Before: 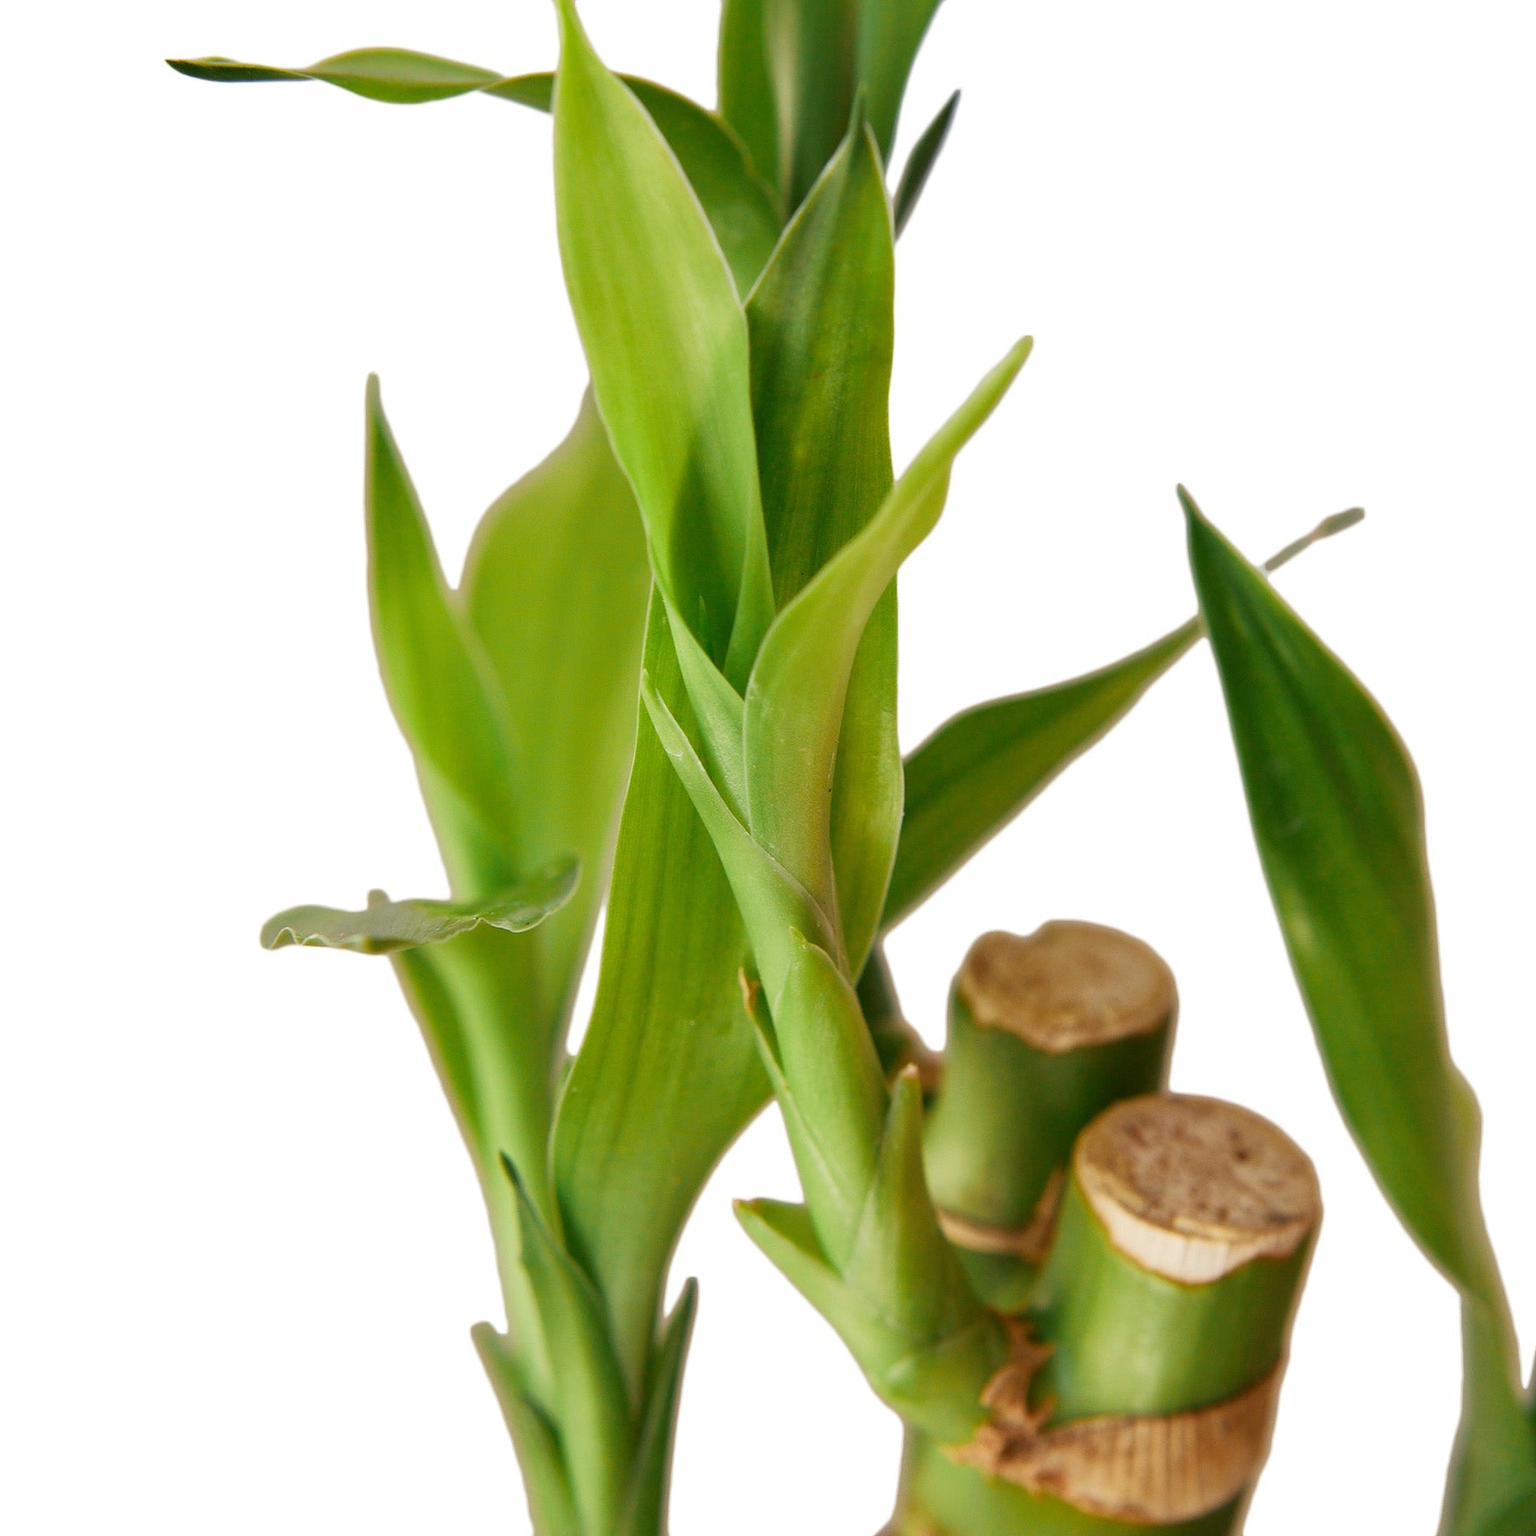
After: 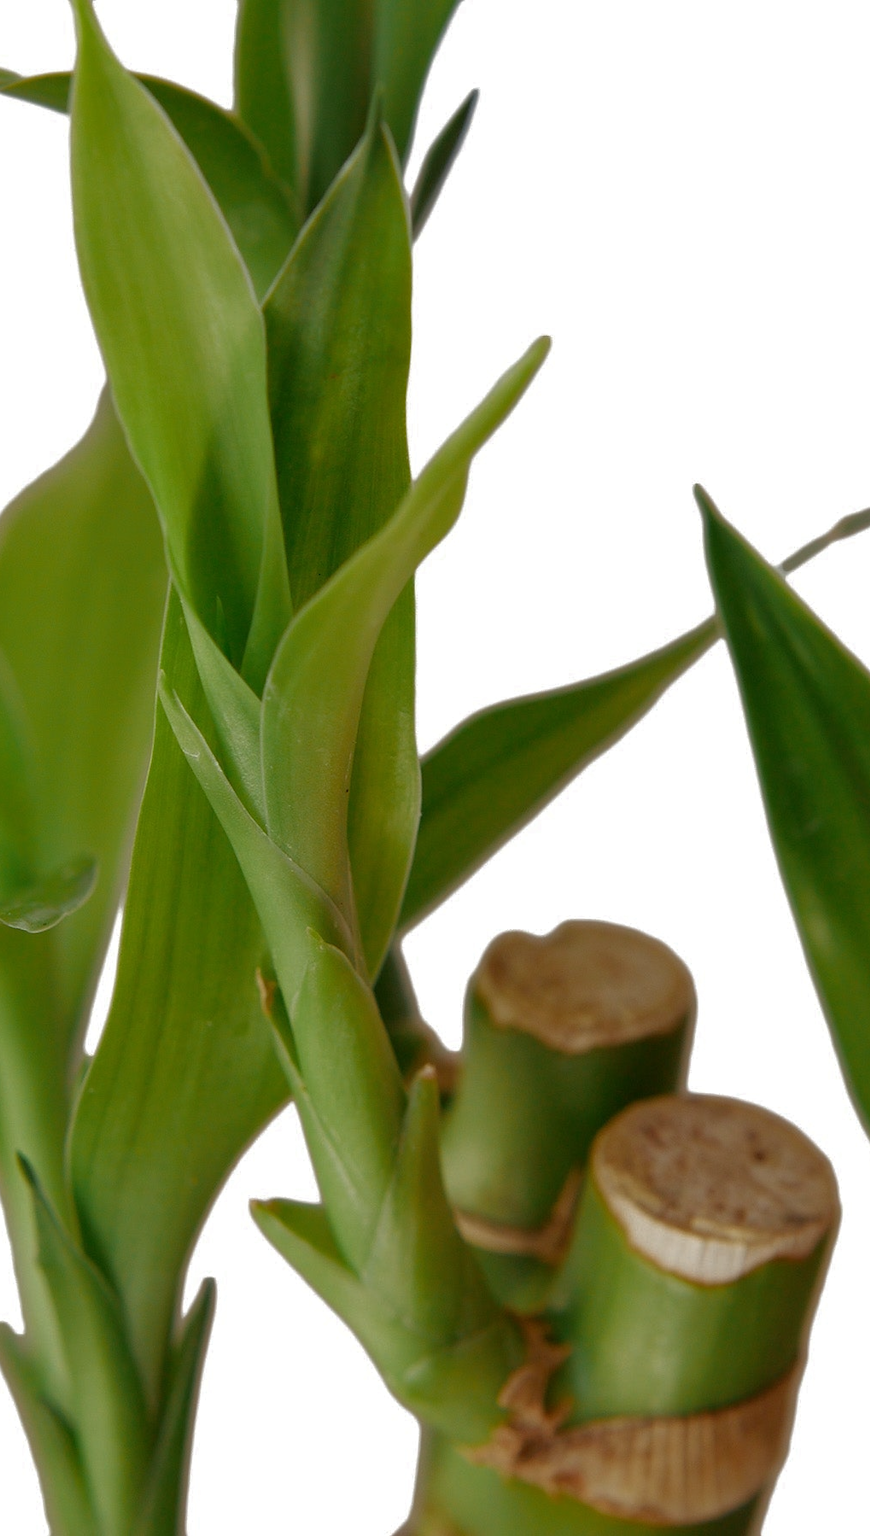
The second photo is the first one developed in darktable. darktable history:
base curve: curves: ch0 [(0, 0) (0.841, 0.609) (1, 1)]
crop: left 31.458%, top 0%, right 11.876%
